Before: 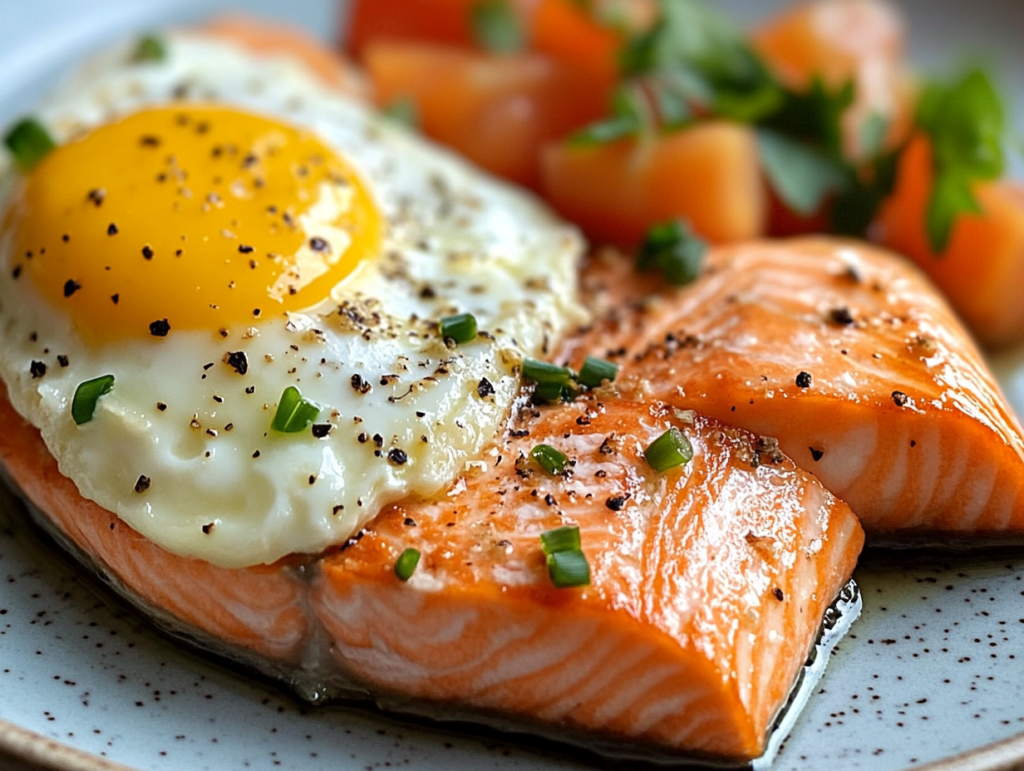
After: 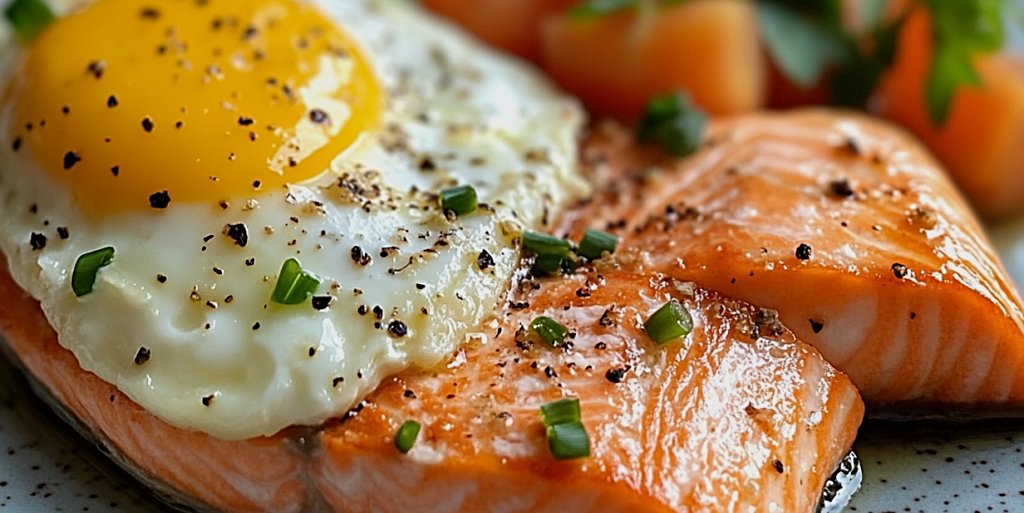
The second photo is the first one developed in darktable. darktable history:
sharpen: radius 2.529, amount 0.323
crop: top 16.727%, bottom 16.727%
rotate and perspective: crop left 0, crop top 0
exposure: exposure -0.293 EV, compensate highlight preservation false
